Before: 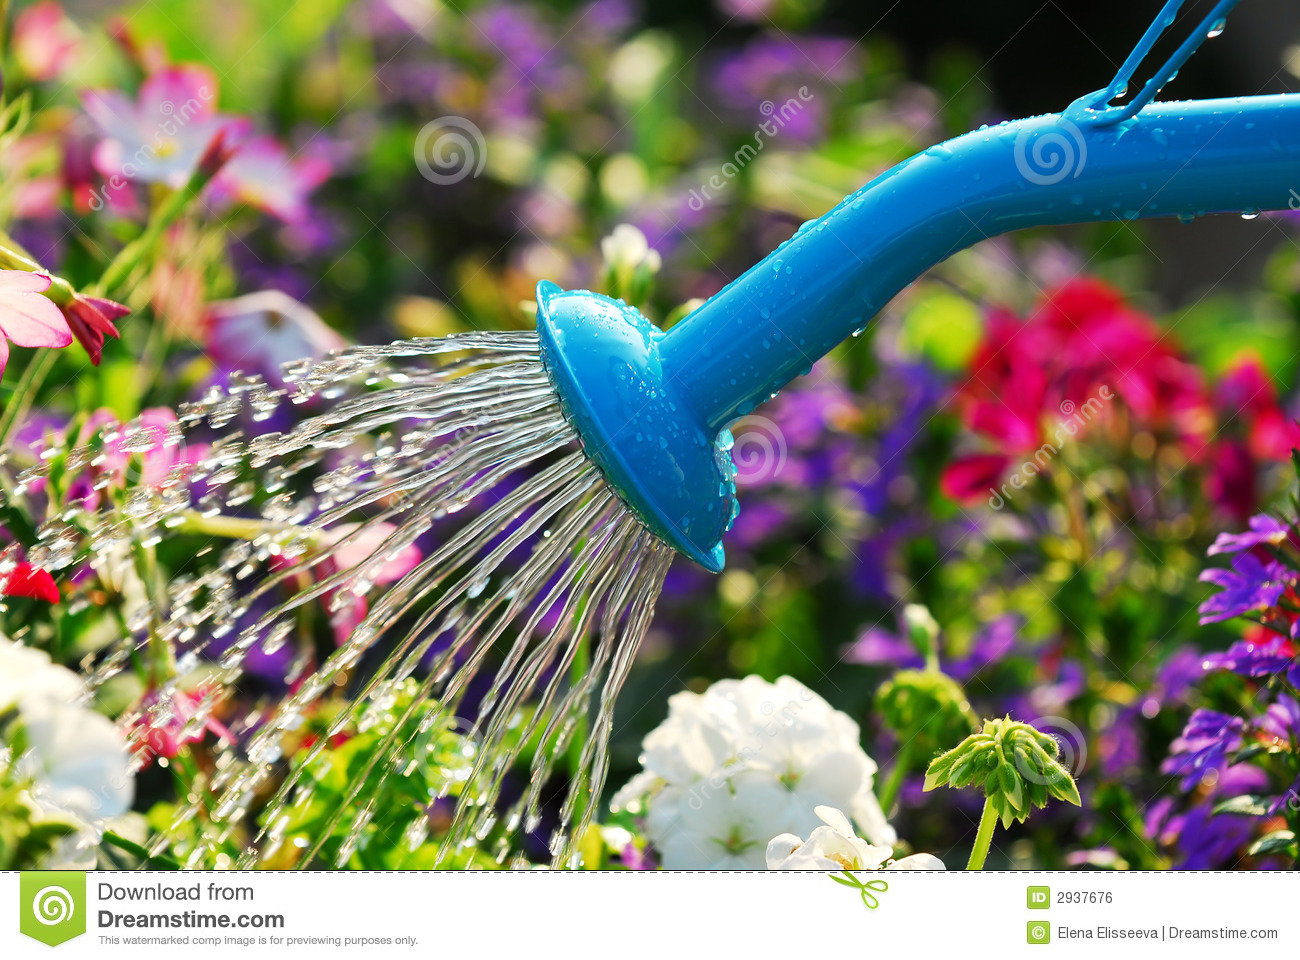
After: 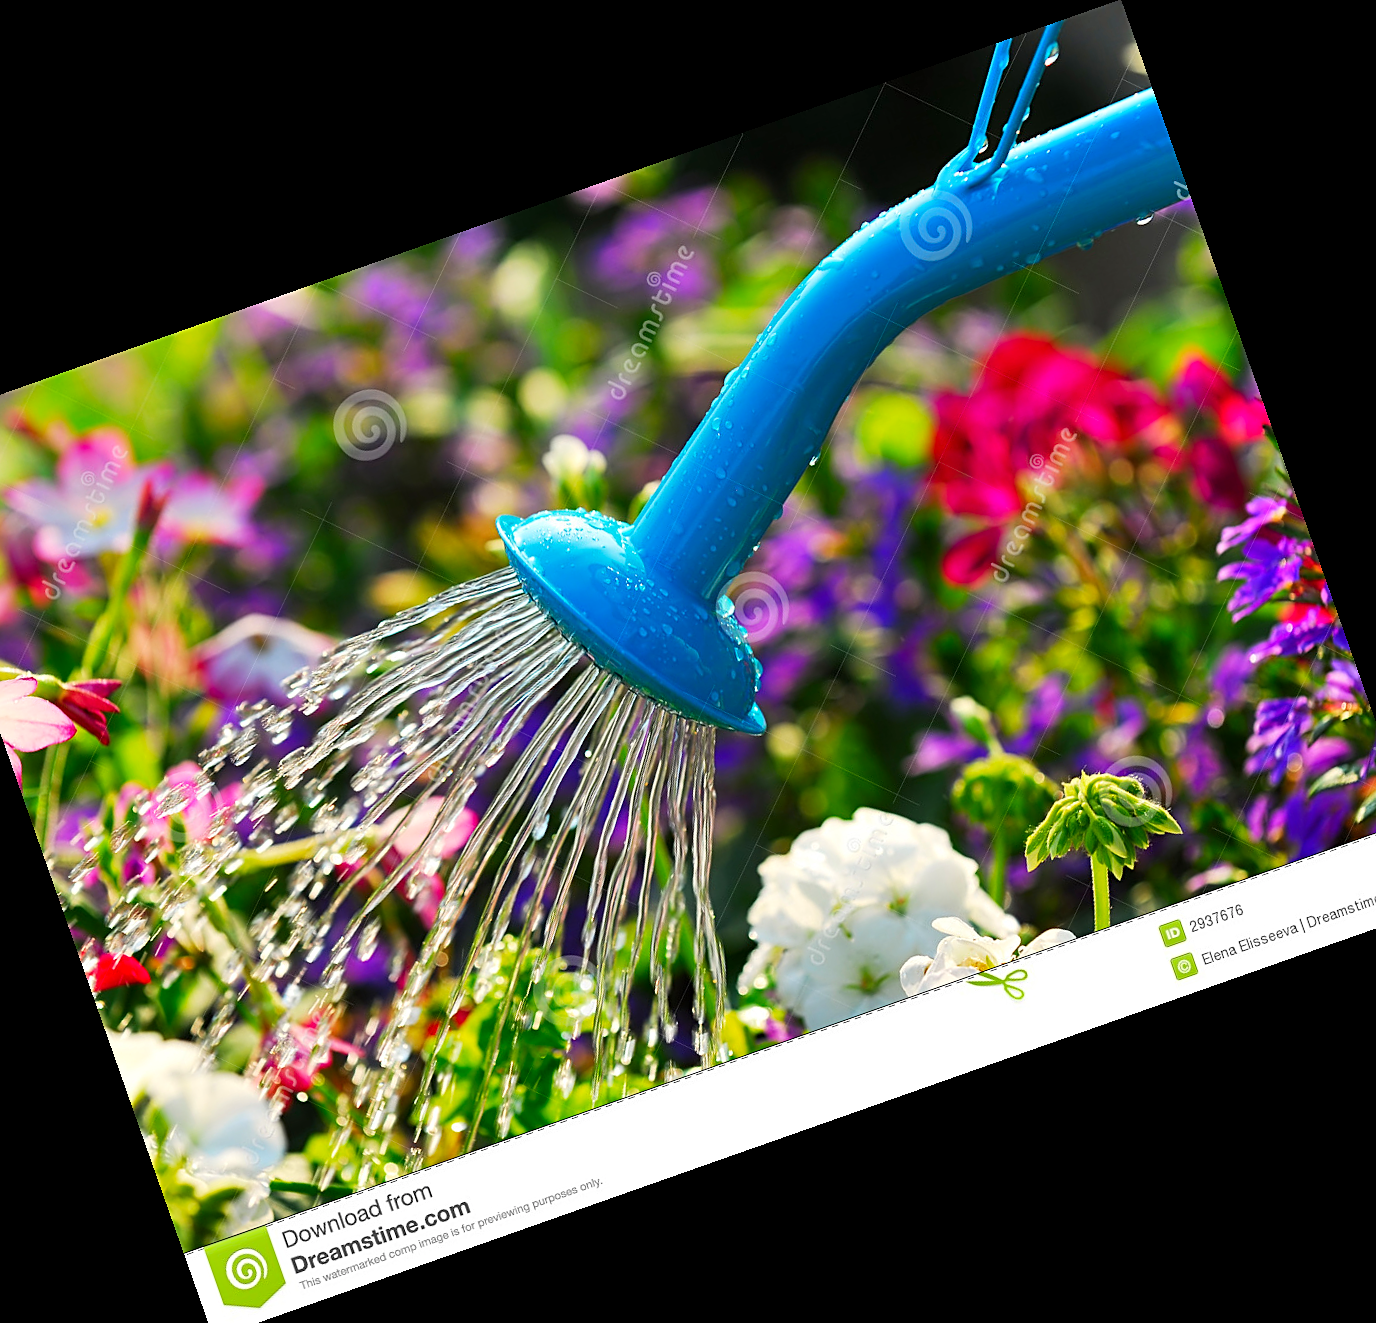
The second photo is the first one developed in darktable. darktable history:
crop and rotate: angle 19.43°, left 6.812%, right 4.125%, bottom 1.087%
sharpen: on, module defaults
shadows and highlights: radius 108.52, shadows 40.68, highlights -72.88, low approximation 0.01, soften with gaussian
contrast brightness saturation: contrast 0.08, saturation 0.2
